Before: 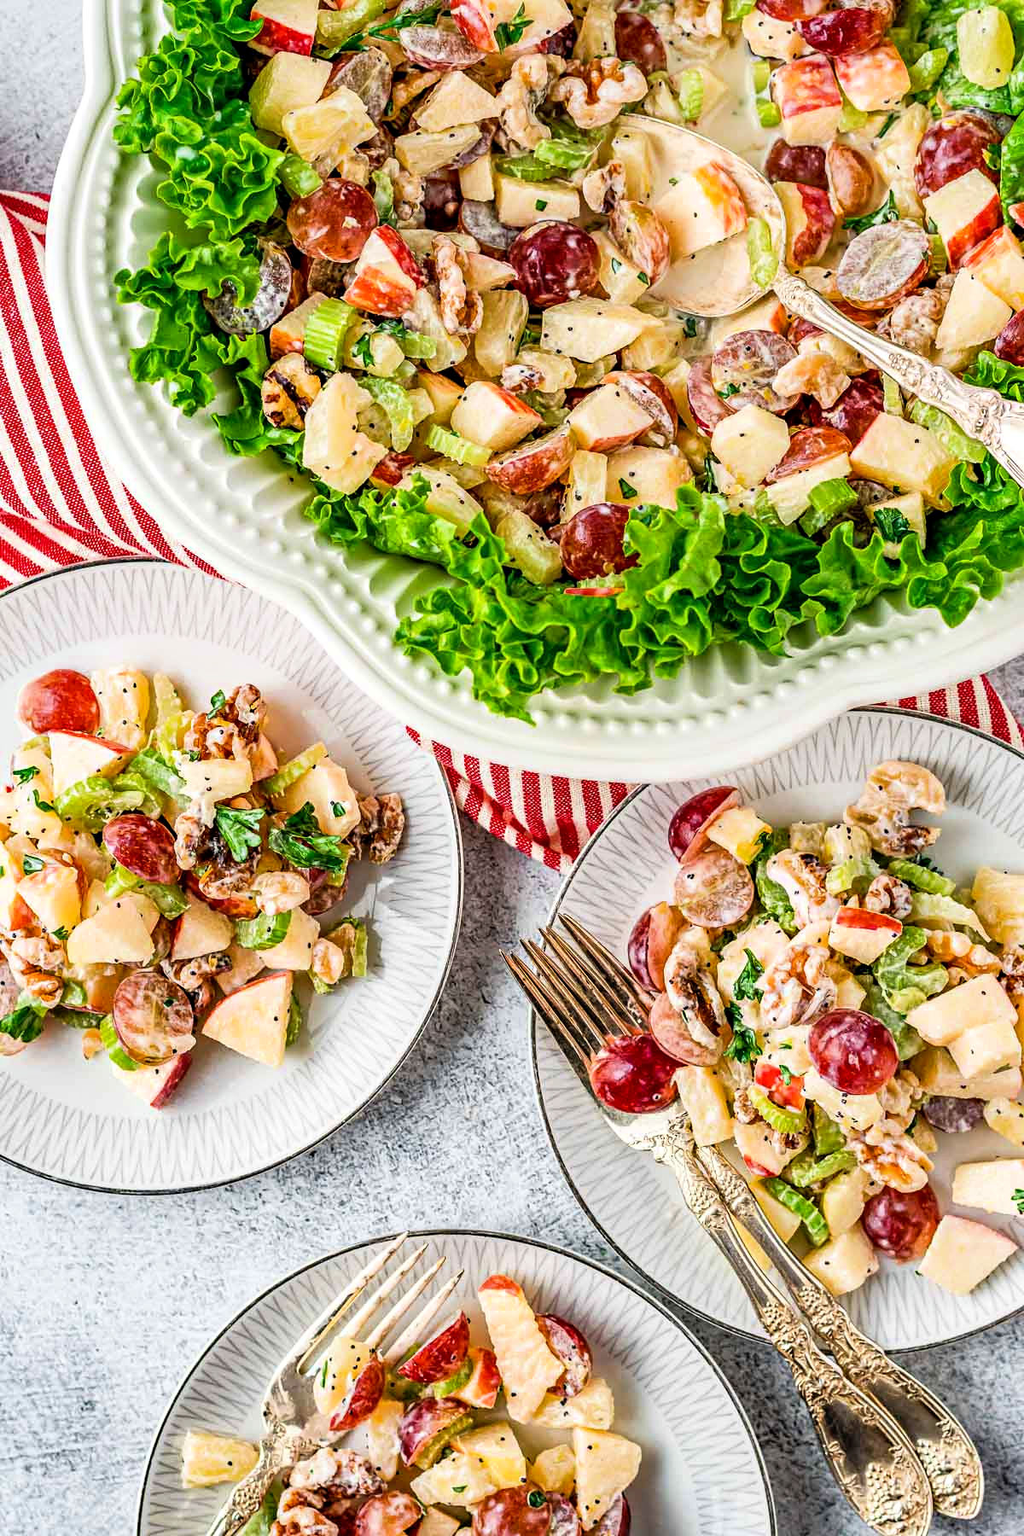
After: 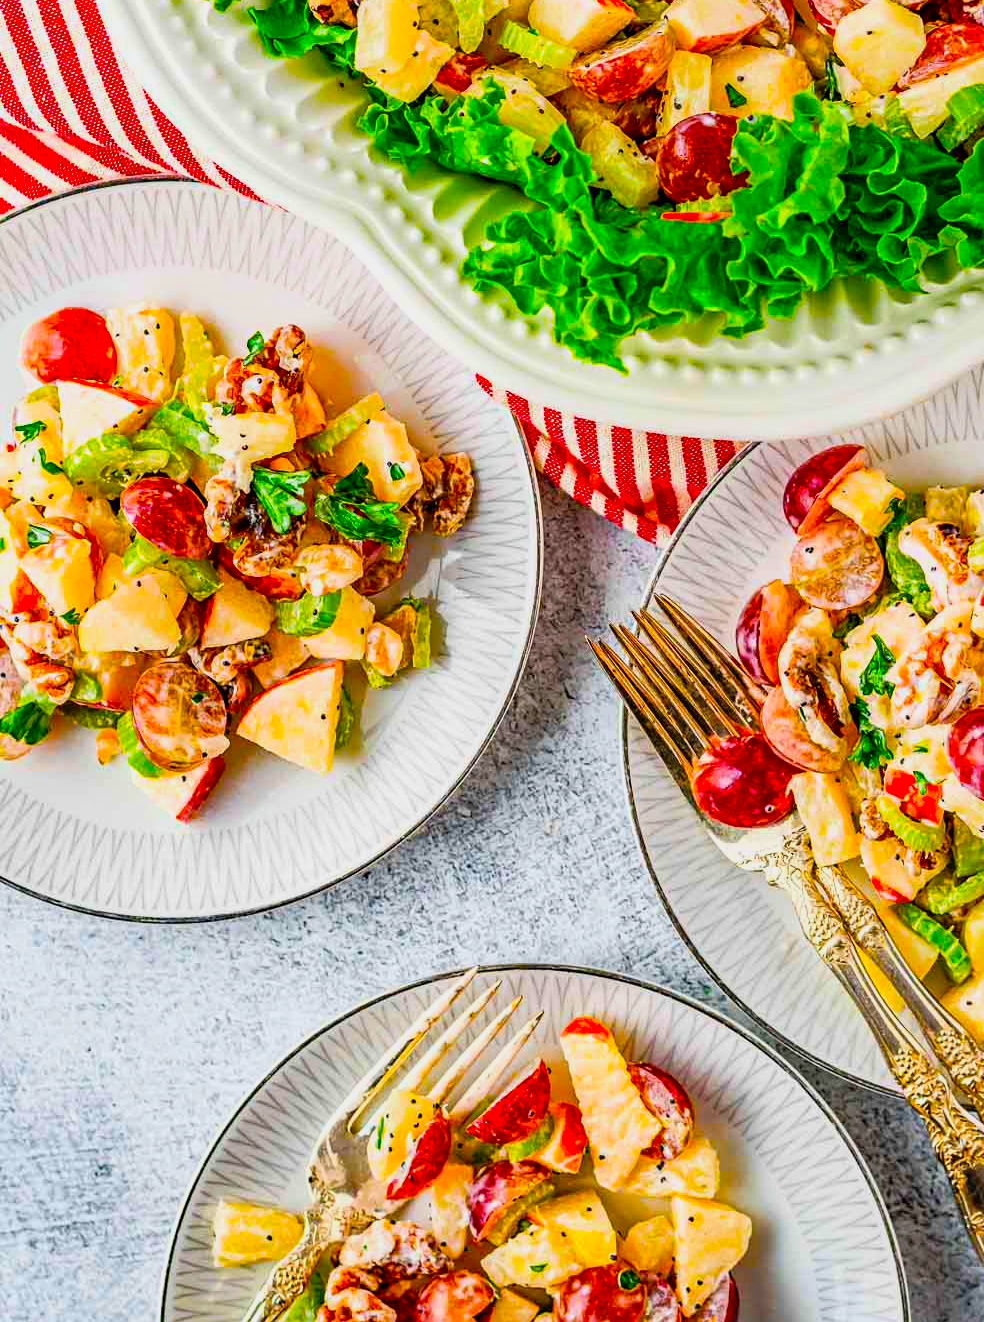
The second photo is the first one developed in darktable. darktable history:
color balance: input saturation 134.34%, contrast -10.04%, contrast fulcrum 19.67%, output saturation 133.51%
crop: top 26.531%, right 17.959%
